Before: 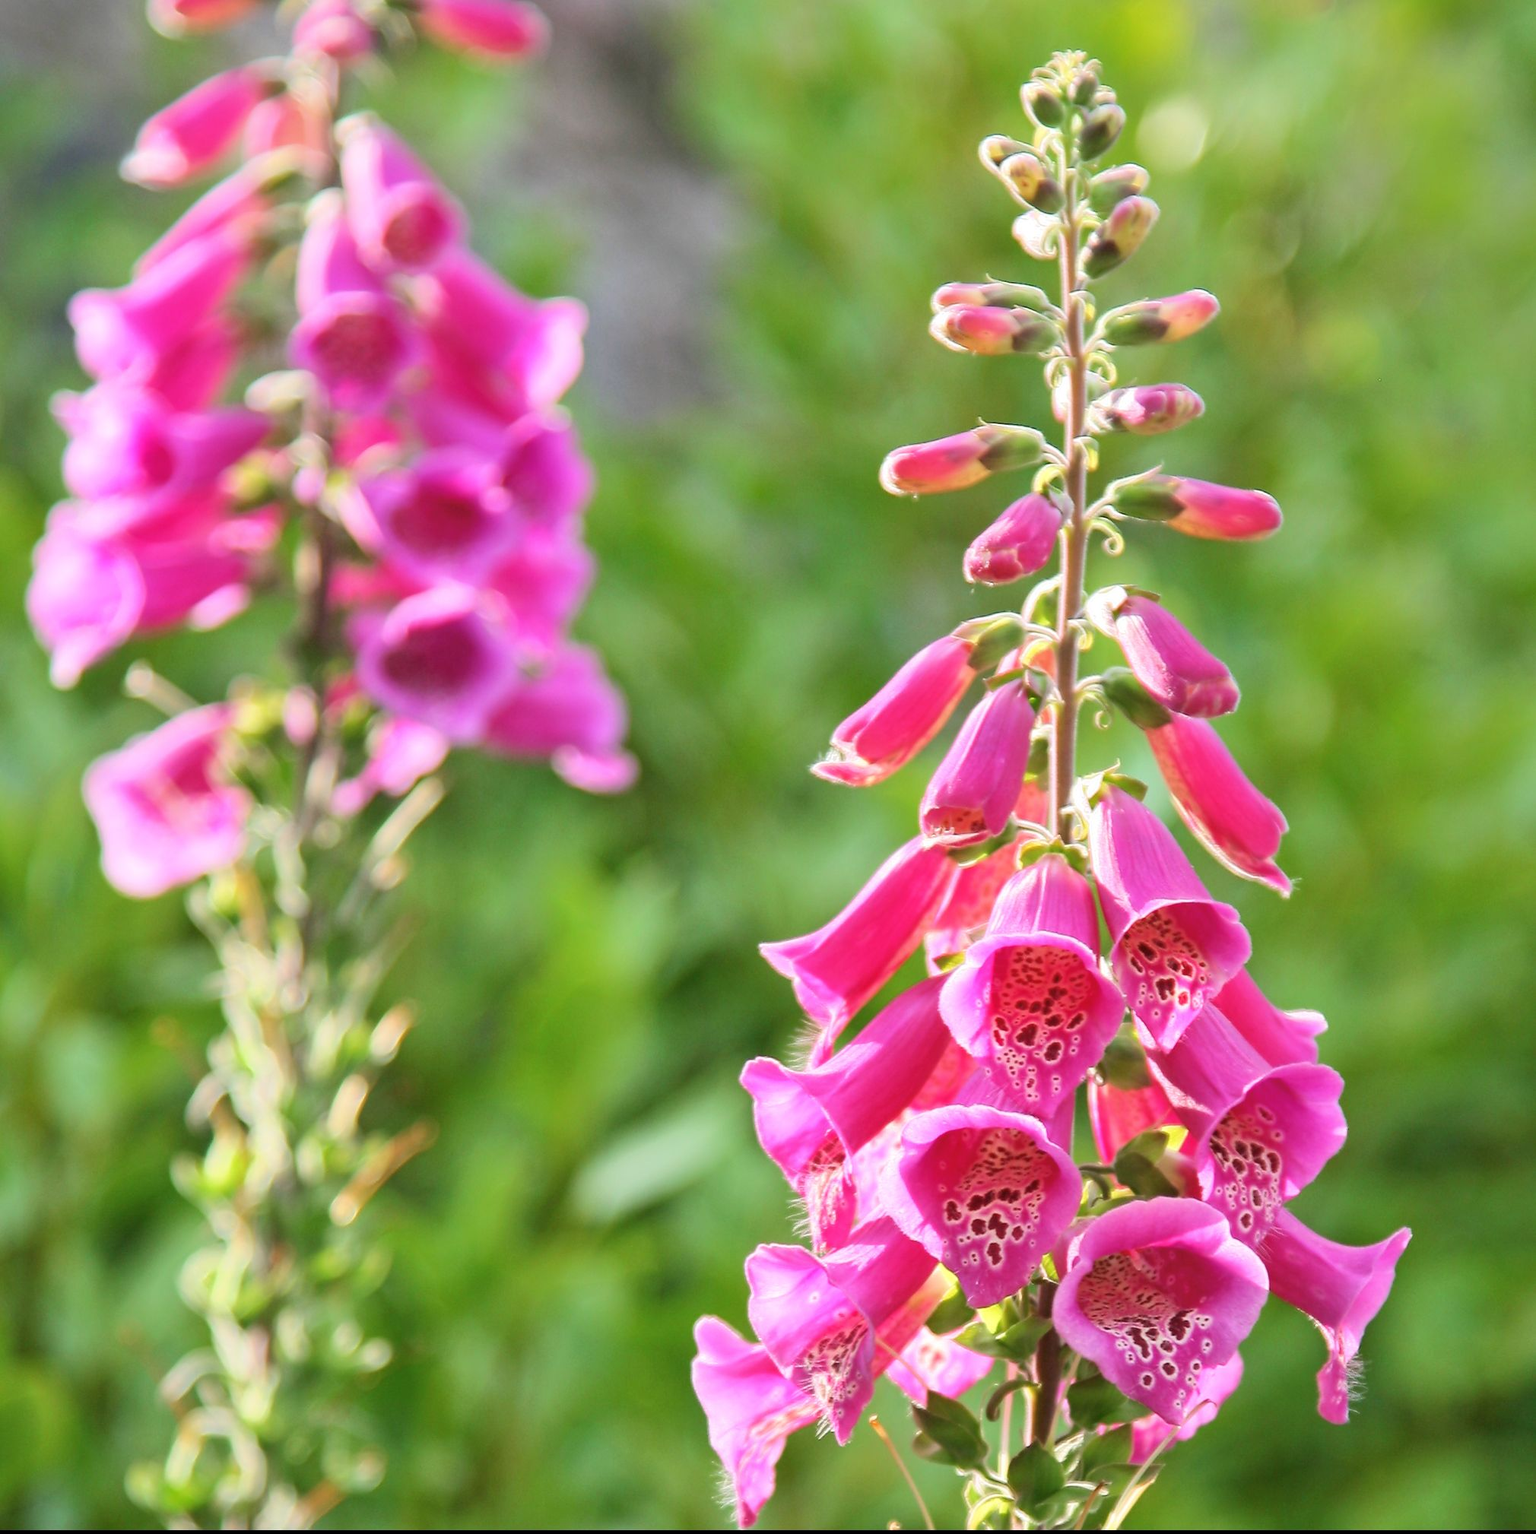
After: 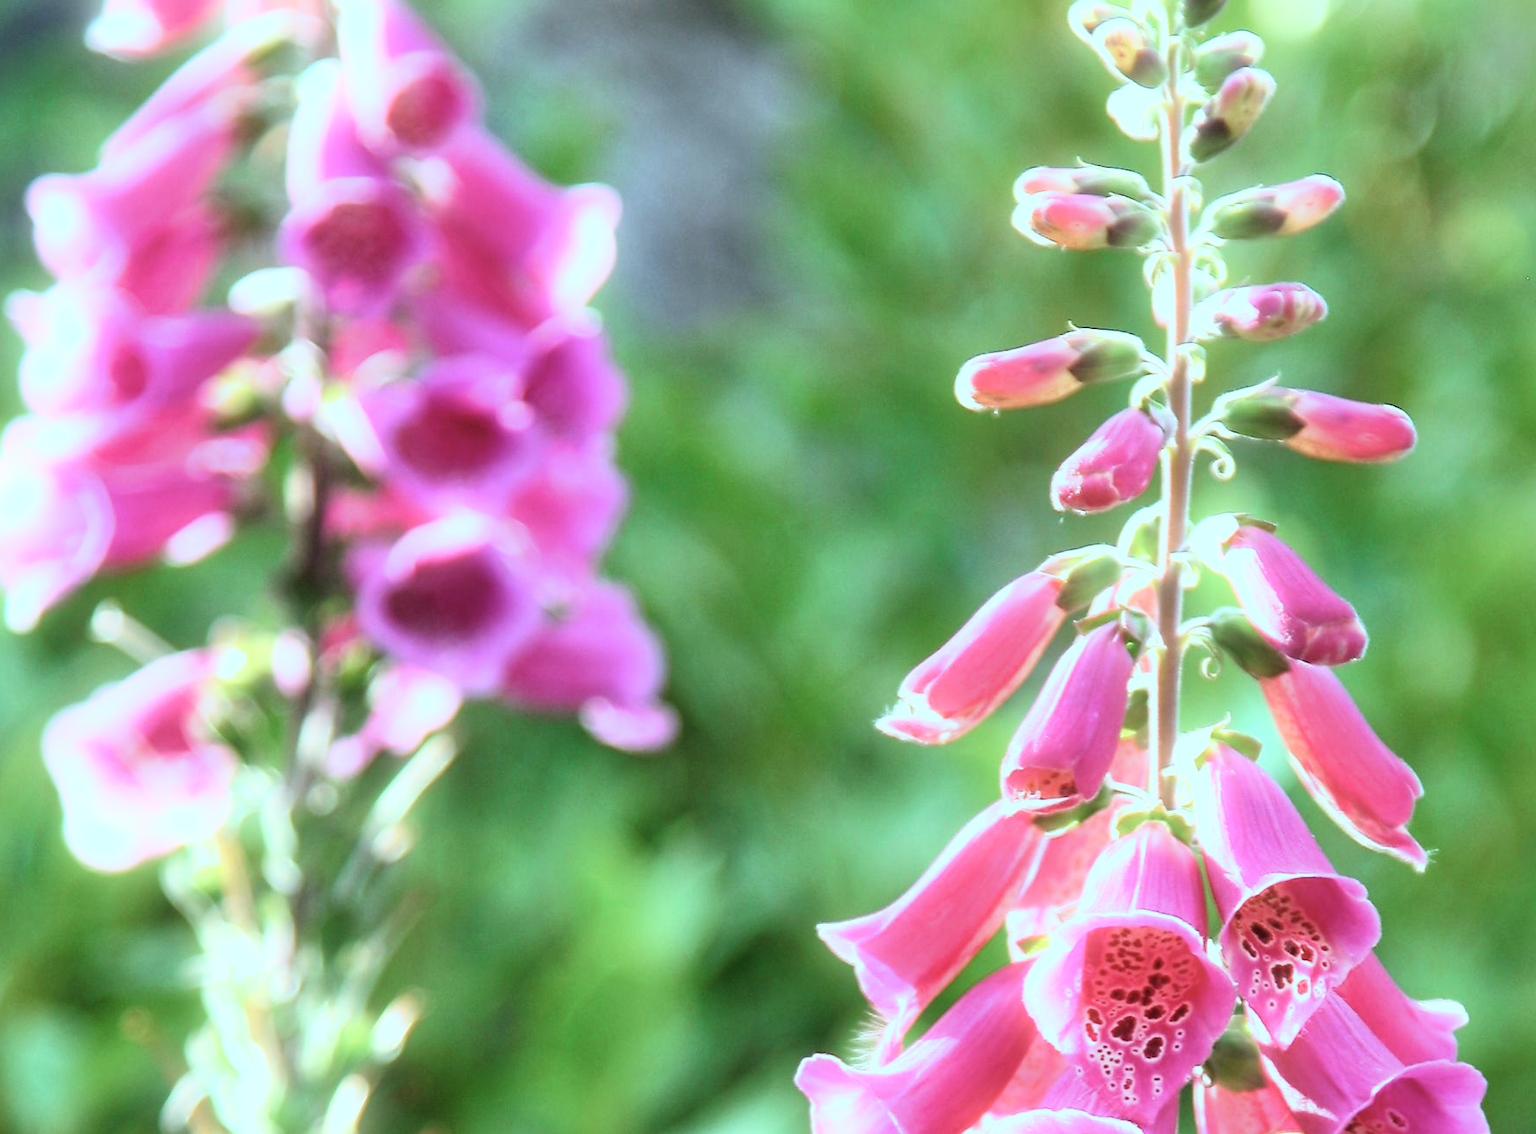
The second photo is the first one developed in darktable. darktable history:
crop: left 3.015%, top 8.969%, right 9.647%, bottom 26.457%
bloom: size 5%, threshold 95%, strength 15%
levels: mode automatic, gray 50.8%
color correction: highlights a* -11.71, highlights b* -15.58
filmic rgb: white relative exposure 2.2 EV, hardness 6.97
